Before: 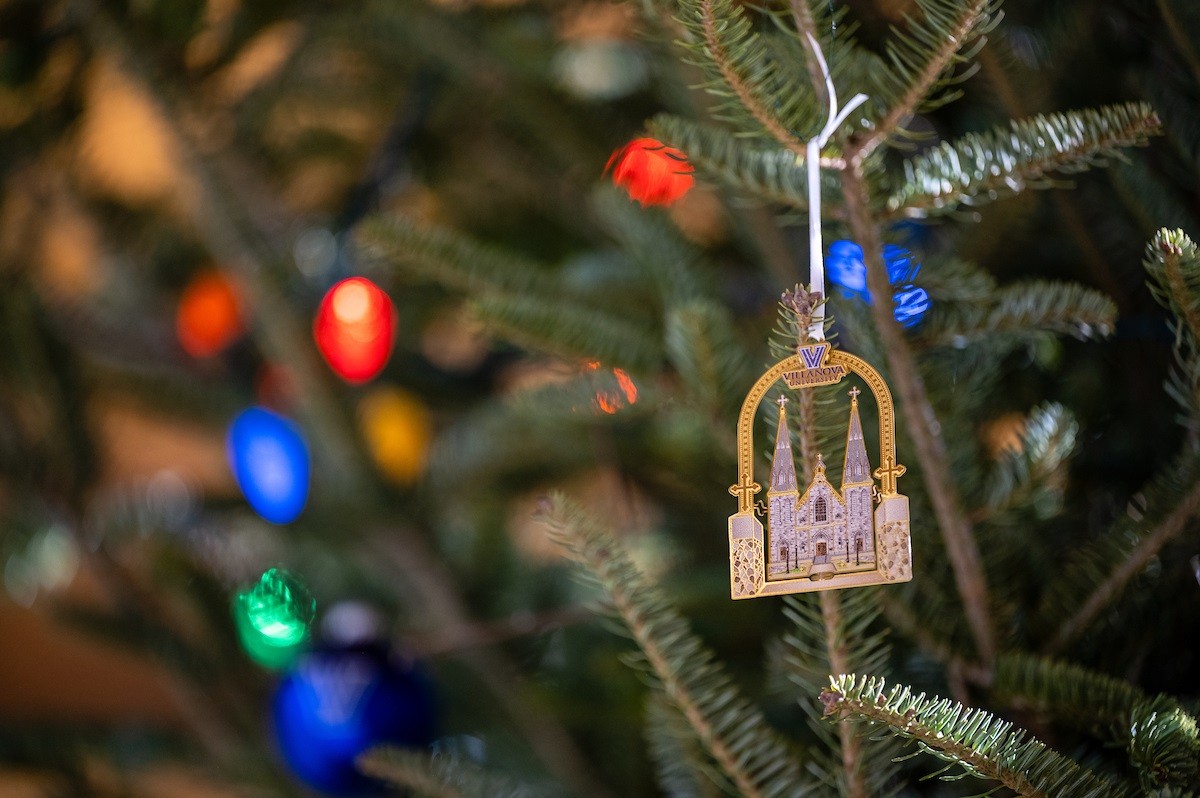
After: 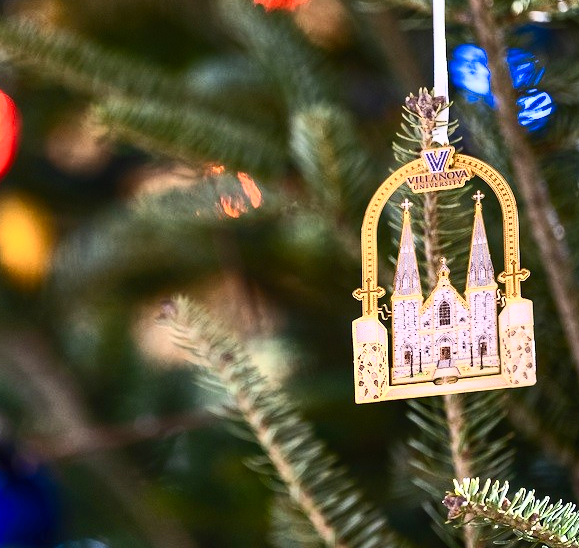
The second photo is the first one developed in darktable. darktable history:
contrast brightness saturation: contrast 0.62, brightness 0.34, saturation 0.14
crop: left 31.379%, top 24.658%, right 20.326%, bottom 6.628%
shadows and highlights: highlights color adjustment 0%, low approximation 0.01, soften with gaussian
